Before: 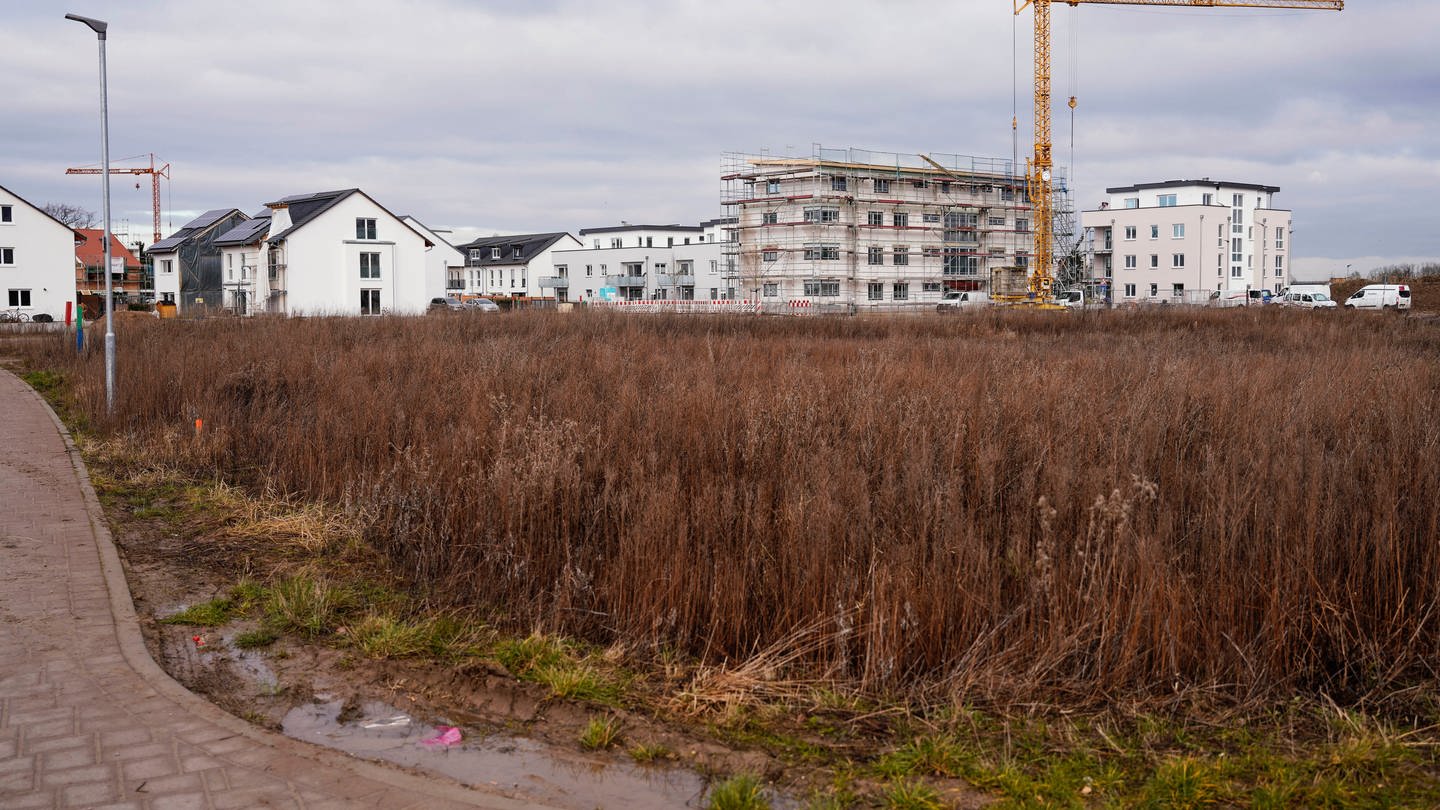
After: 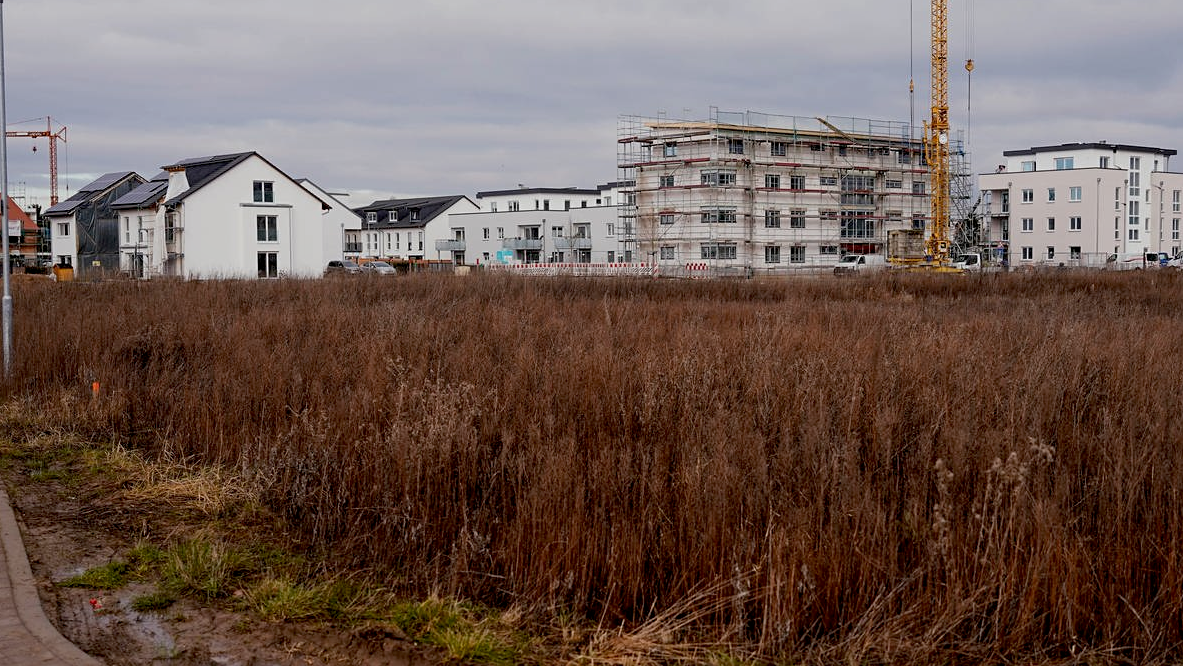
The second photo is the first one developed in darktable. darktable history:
sharpen: amount 0.2
exposure: black level correction 0.011, exposure -0.478 EV, compensate highlight preservation false
tone equalizer: on, module defaults
crop and rotate: left 7.196%, top 4.574%, right 10.605%, bottom 13.178%
